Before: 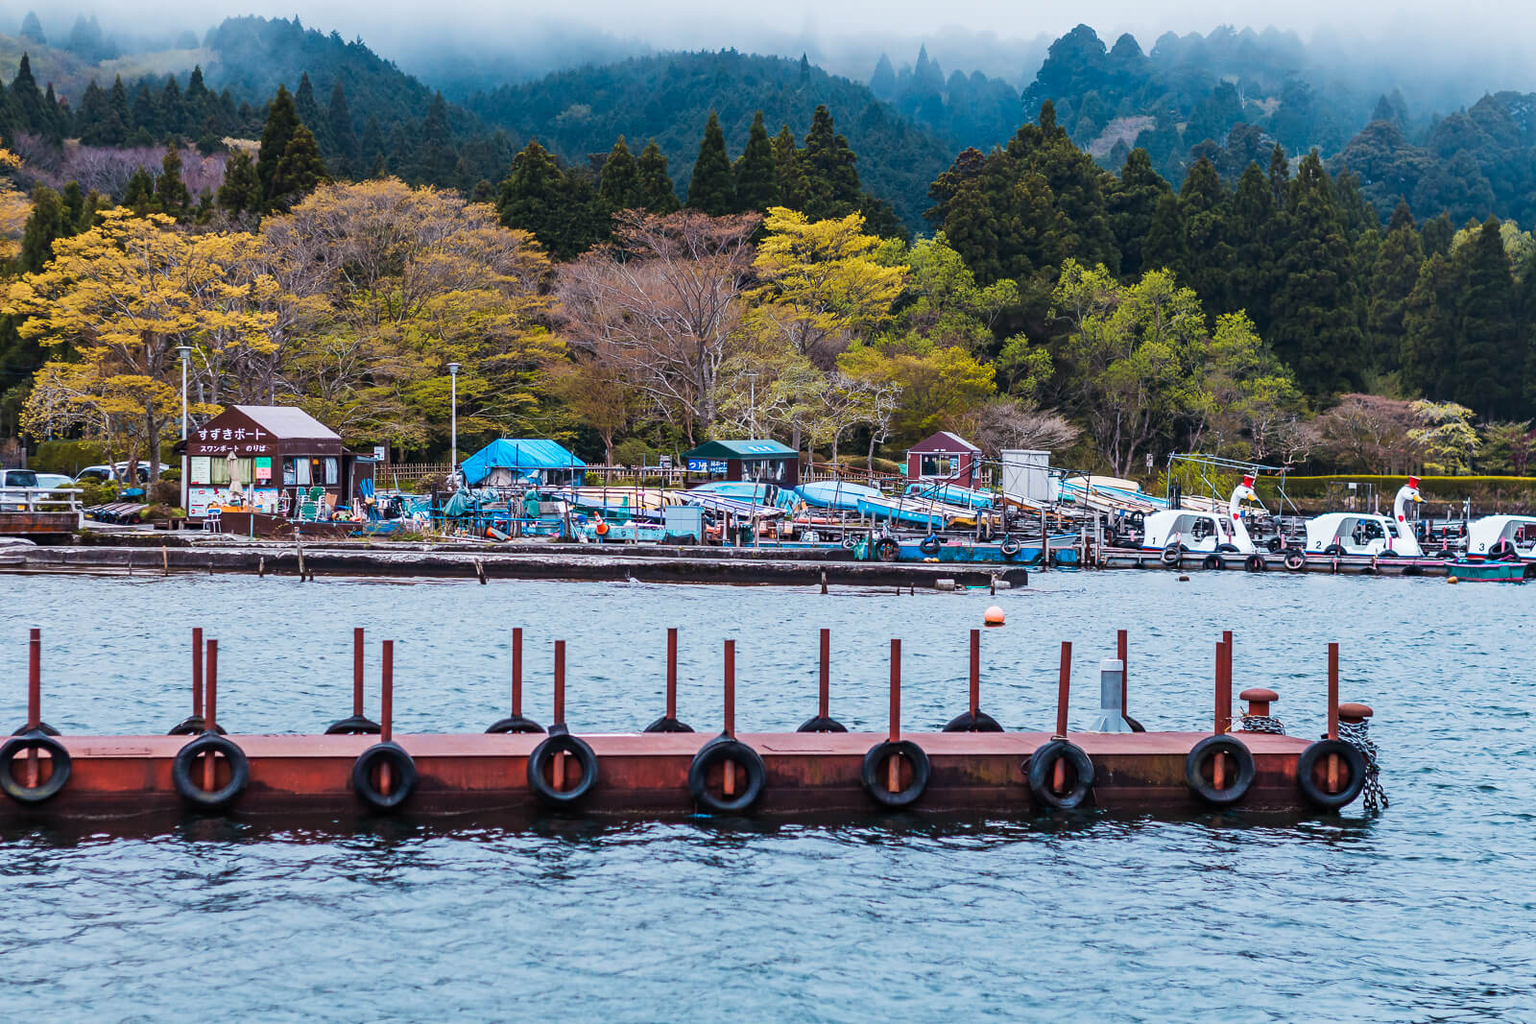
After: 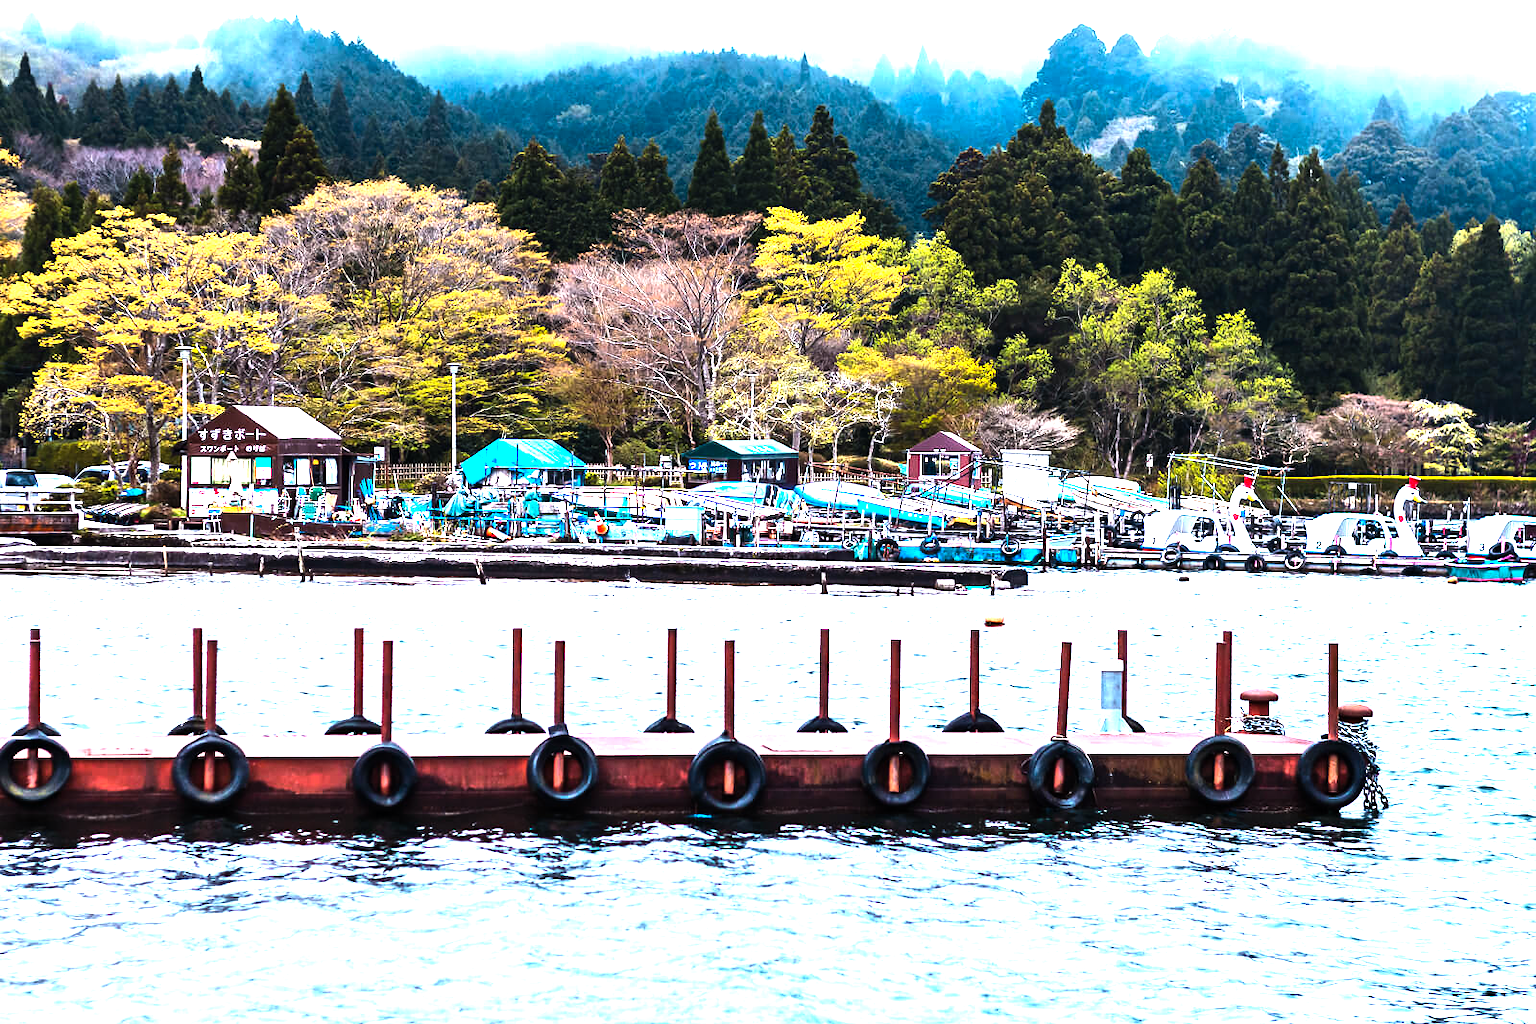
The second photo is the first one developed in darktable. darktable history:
levels: levels [0, 0.374, 0.749]
tone equalizer: -8 EV -1.08 EV, -7 EV -1.01 EV, -6 EV -0.867 EV, -5 EV -0.578 EV, -3 EV 0.578 EV, -2 EV 0.867 EV, -1 EV 1.01 EV, +0 EV 1.08 EV, edges refinement/feathering 500, mask exposure compensation -1.57 EV, preserve details no
